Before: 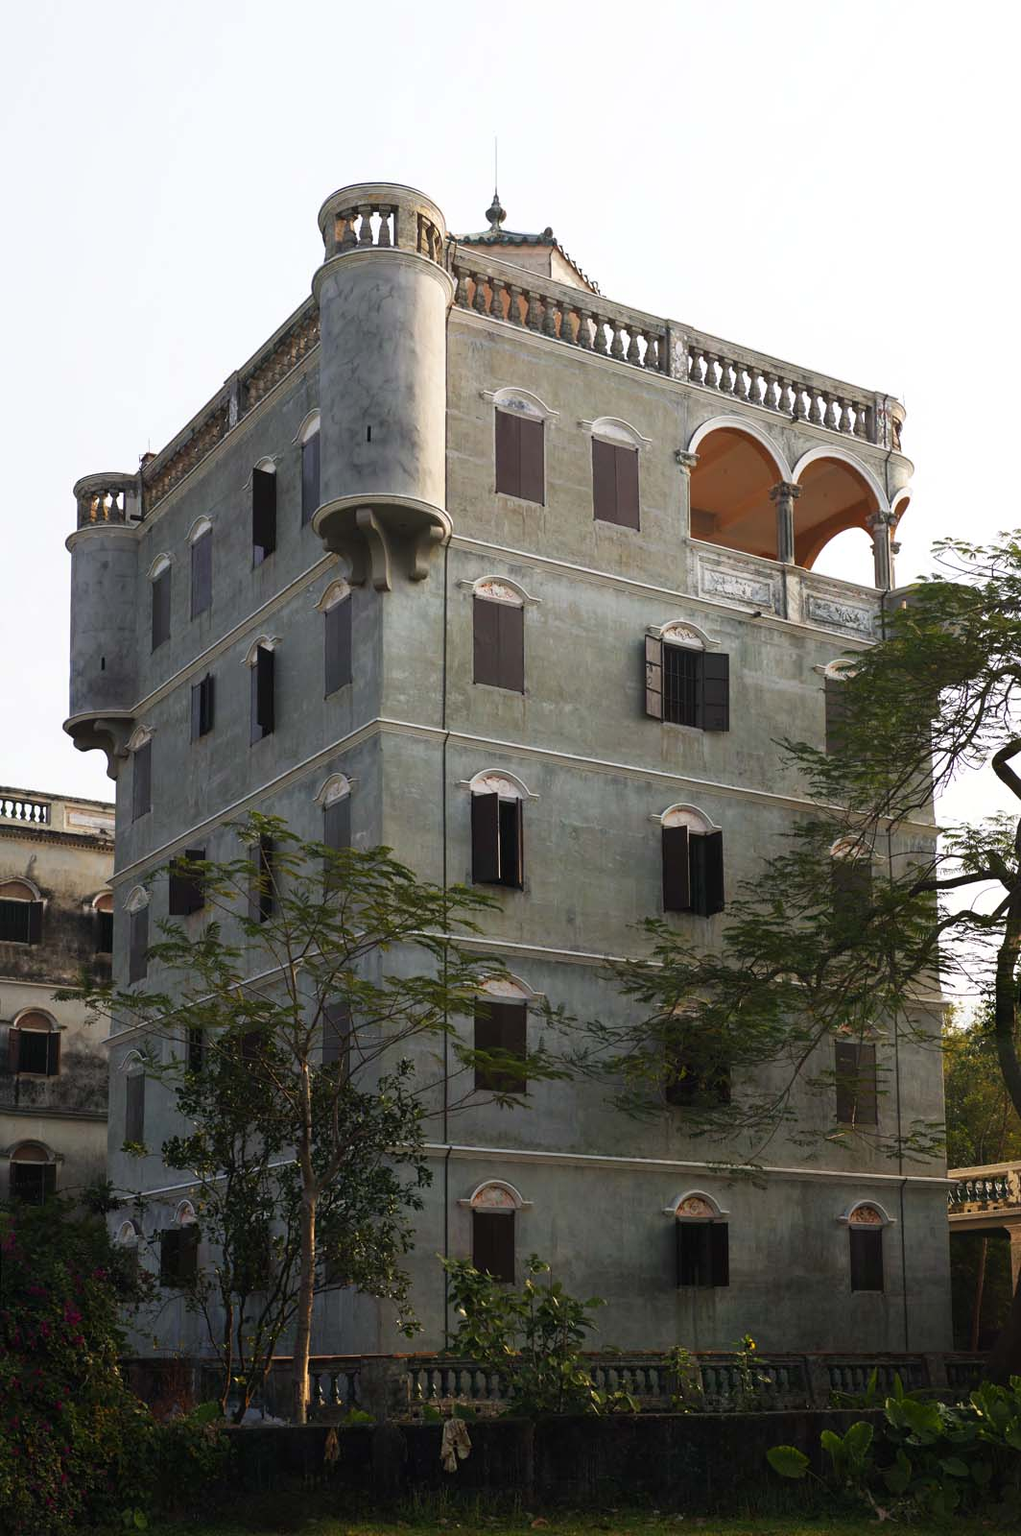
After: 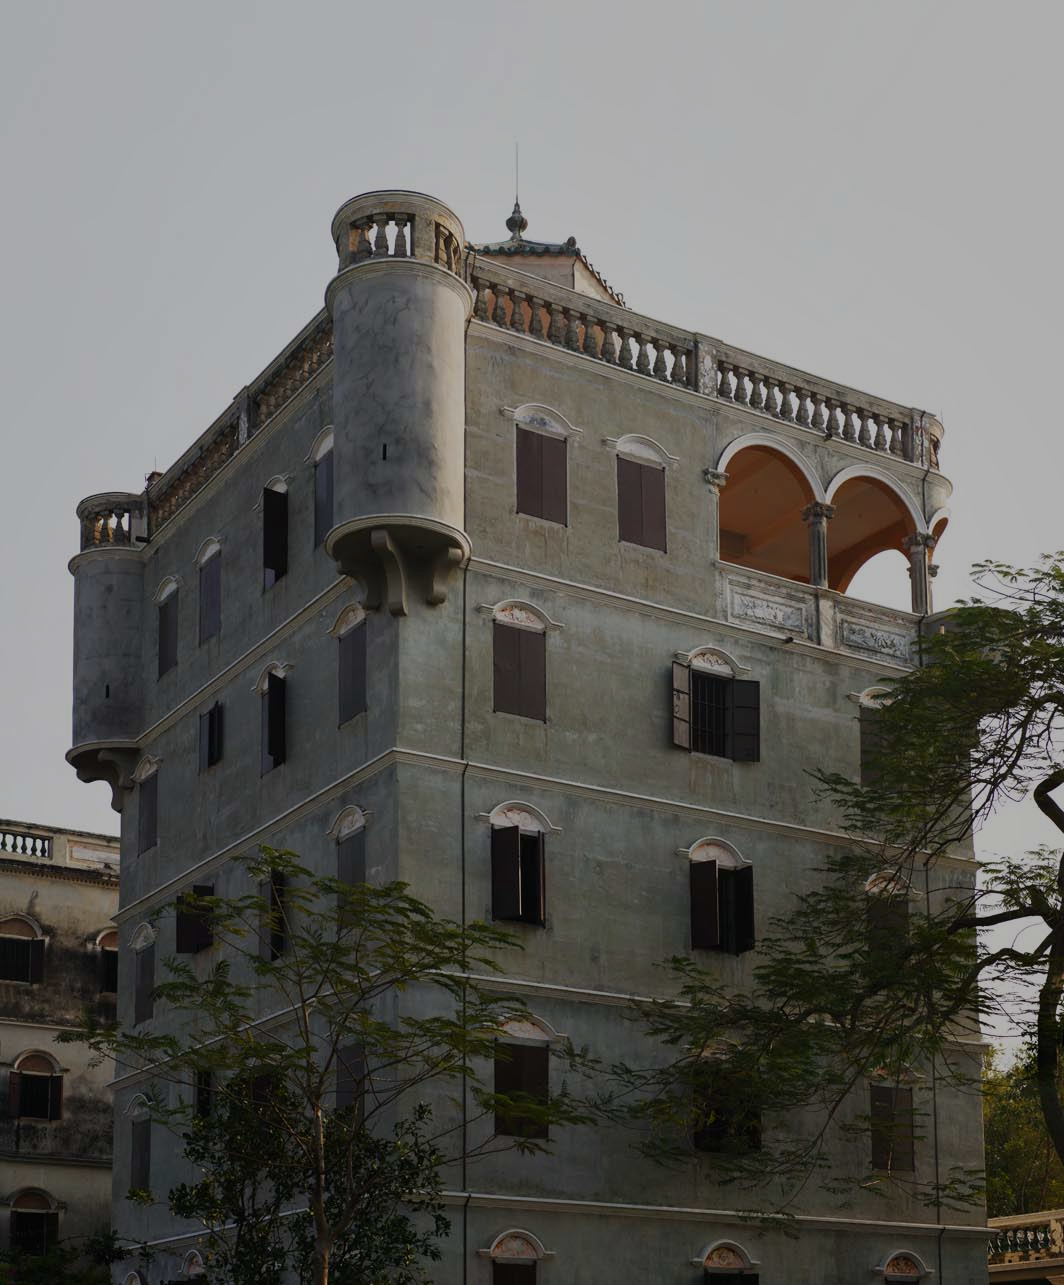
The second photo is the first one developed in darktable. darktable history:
crop: bottom 19.644%
exposure: exposure -1 EV, compensate highlight preservation false
shadows and highlights: shadows -20, white point adjustment -2, highlights -35
